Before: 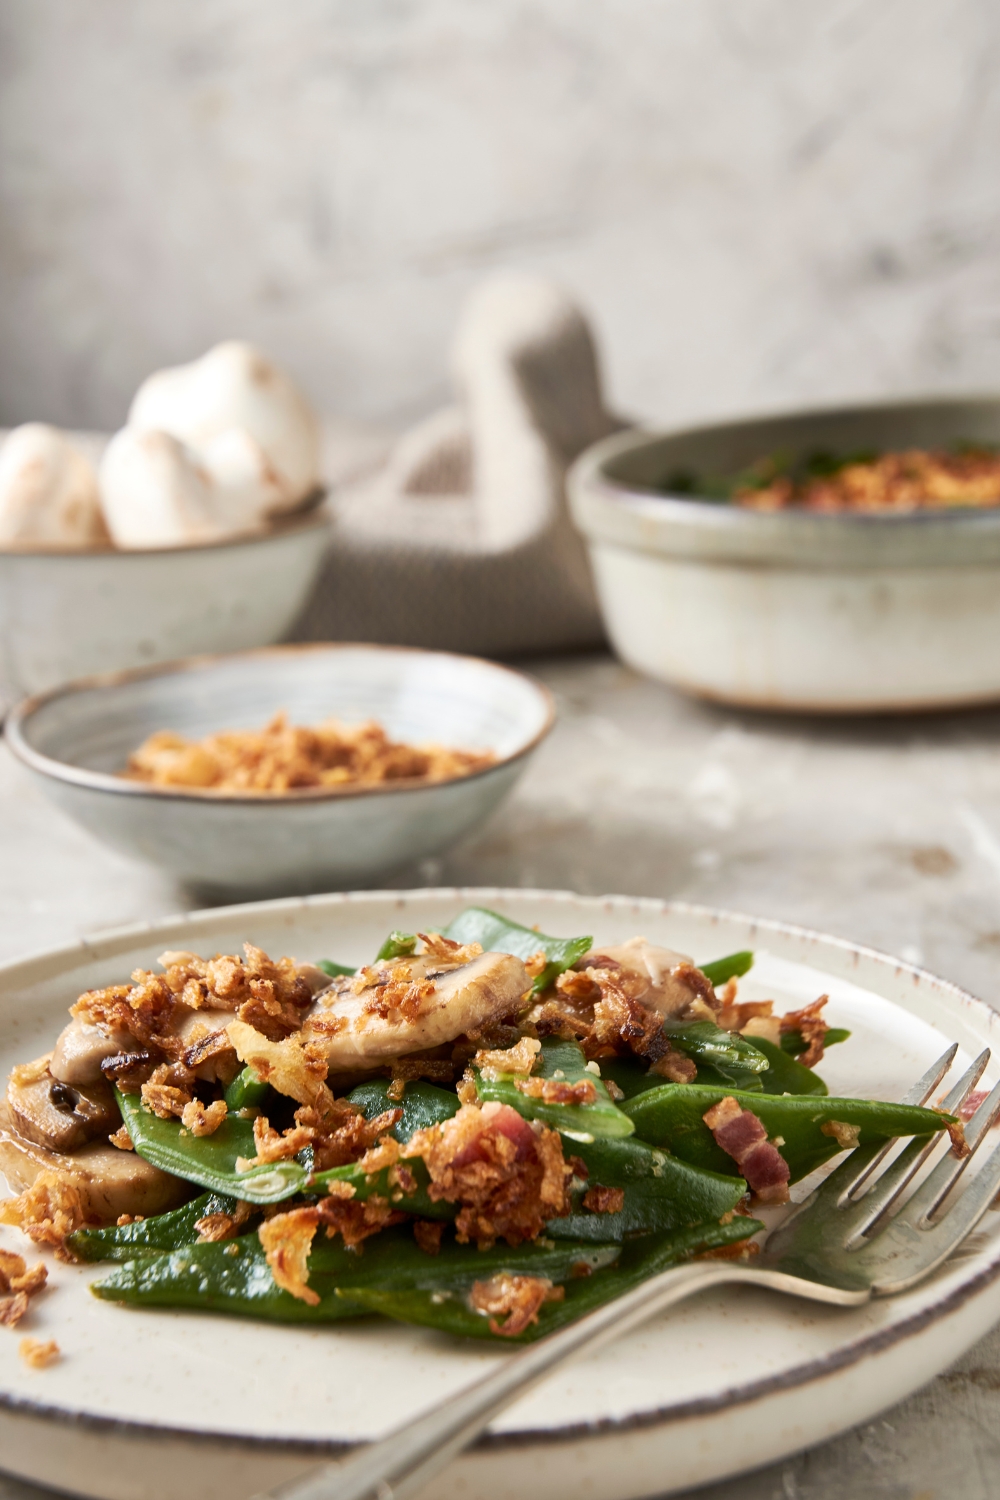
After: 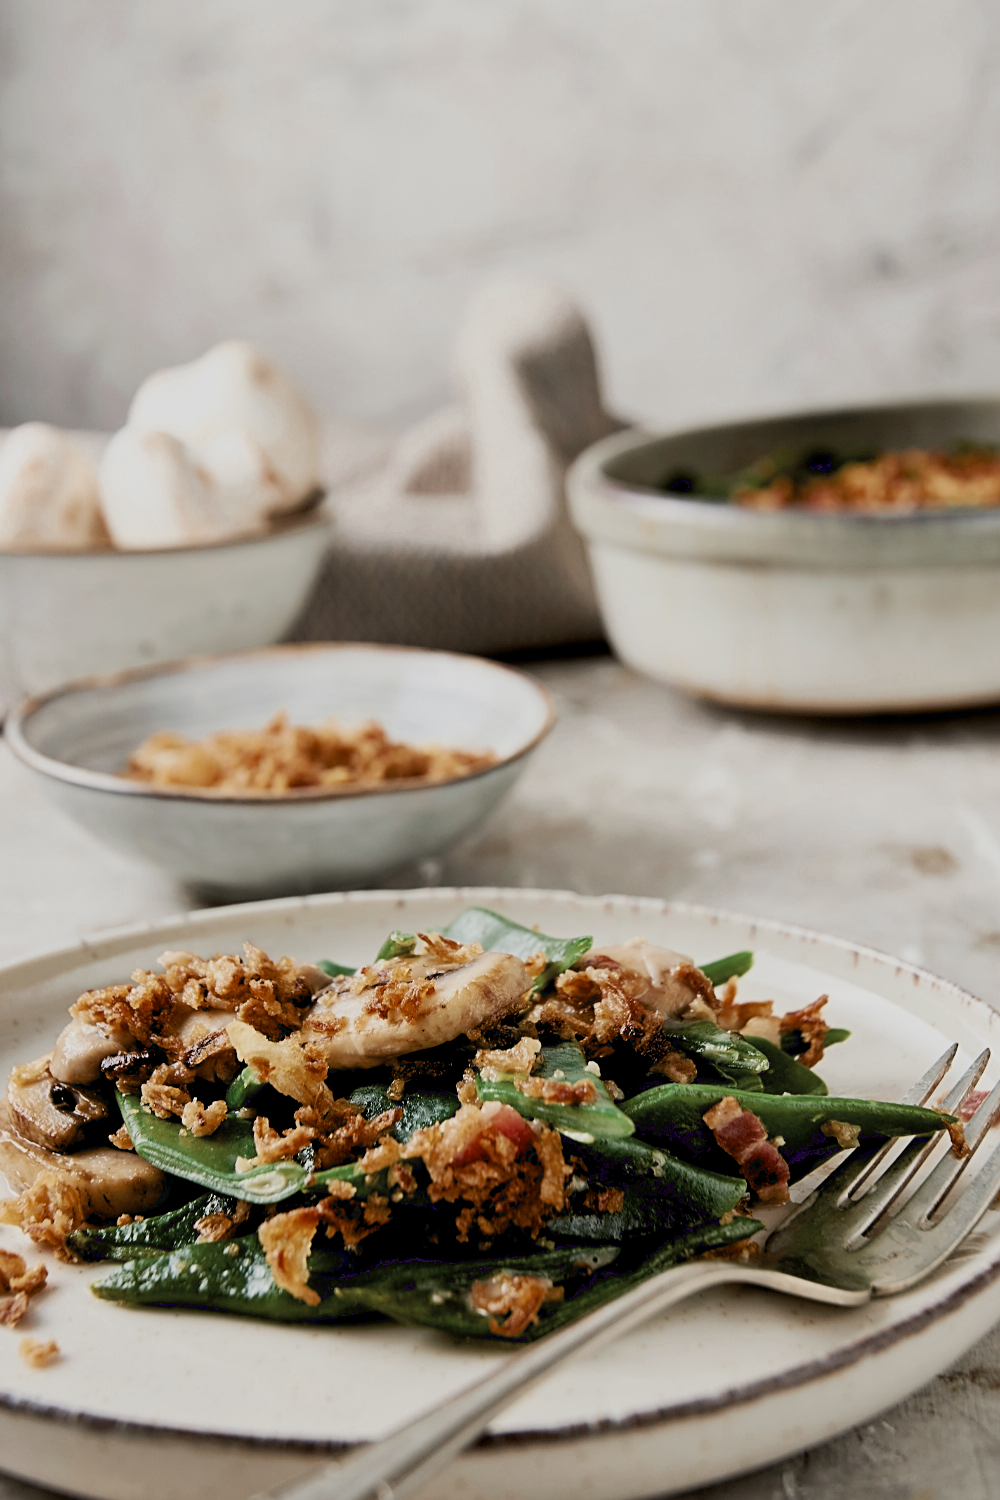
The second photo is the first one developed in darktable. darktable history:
color zones: curves: ch0 [(0, 0.5) (0.125, 0.4) (0.25, 0.5) (0.375, 0.4) (0.5, 0.4) (0.625, 0.35) (0.75, 0.35) (0.875, 0.5)]; ch1 [(0, 0.35) (0.125, 0.45) (0.25, 0.35) (0.375, 0.35) (0.5, 0.35) (0.625, 0.35) (0.75, 0.45) (0.875, 0.35)]; ch2 [(0, 0.6) (0.125, 0.5) (0.25, 0.5) (0.375, 0.6) (0.5, 0.6) (0.625, 0.5) (0.75, 0.5) (0.875, 0.5)]
exposure: black level correction 0.017, exposure -0.007 EV, compensate exposure bias true, compensate highlight preservation false
shadows and highlights: shadows -0.866, highlights 38.53
filmic rgb: black relative exposure -7.65 EV, white relative exposure 4.56 EV, hardness 3.61, color science v6 (2022)
sharpen: on, module defaults
